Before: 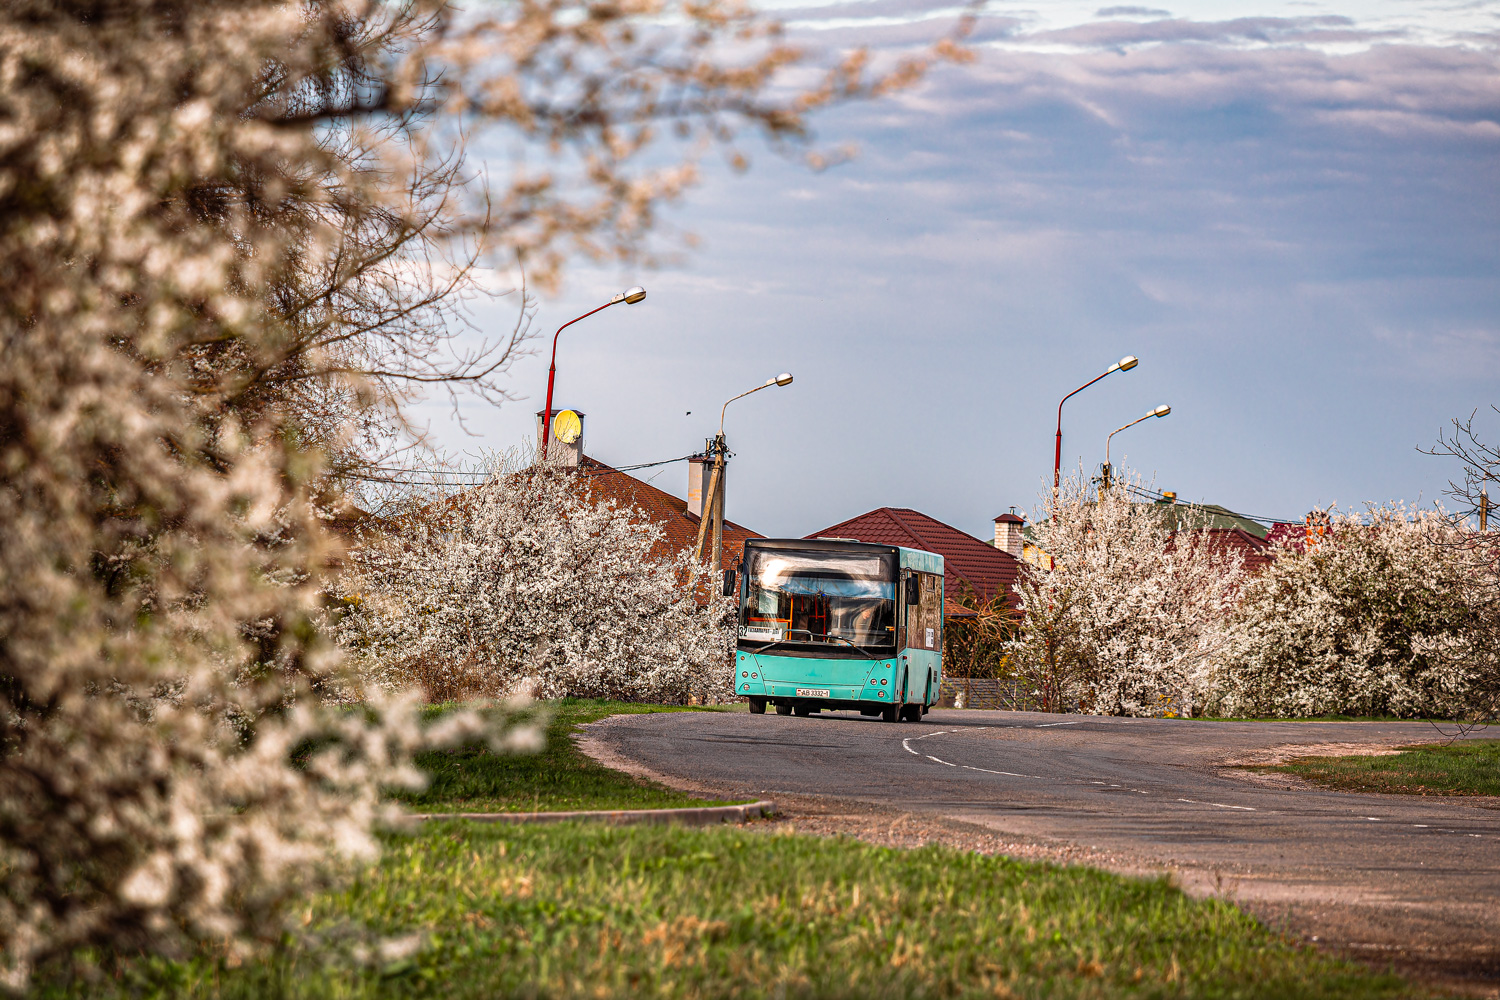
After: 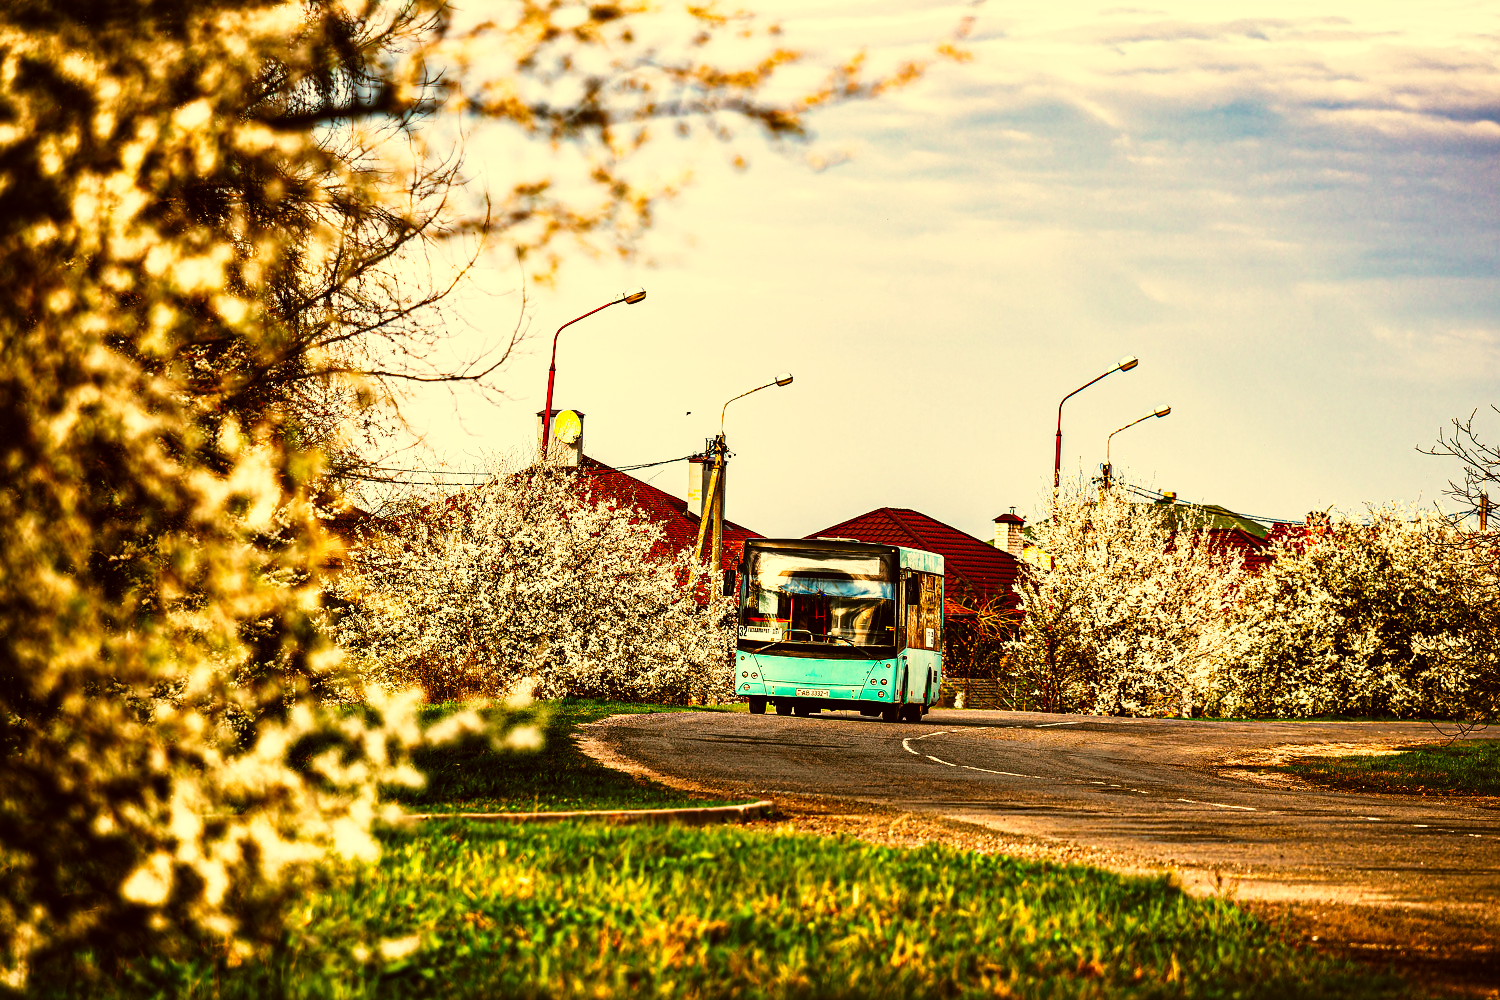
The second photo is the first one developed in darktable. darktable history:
local contrast: mode bilateral grid, contrast 20, coarseness 50, detail 120%, midtone range 0.2
color correction: highlights a* 0.162, highlights b* 29.53, shadows a* -0.162, shadows b* 21.09
tone curve: curves: ch0 [(0, 0) (0.003, 0.003) (0.011, 0.006) (0.025, 0.01) (0.044, 0.016) (0.069, 0.02) (0.1, 0.025) (0.136, 0.034) (0.177, 0.051) (0.224, 0.08) (0.277, 0.131) (0.335, 0.209) (0.399, 0.328) (0.468, 0.47) (0.543, 0.629) (0.623, 0.788) (0.709, 0.903) (0.801, 0.965) (0.898, 0.989) (1, 1)], preserve colors none
